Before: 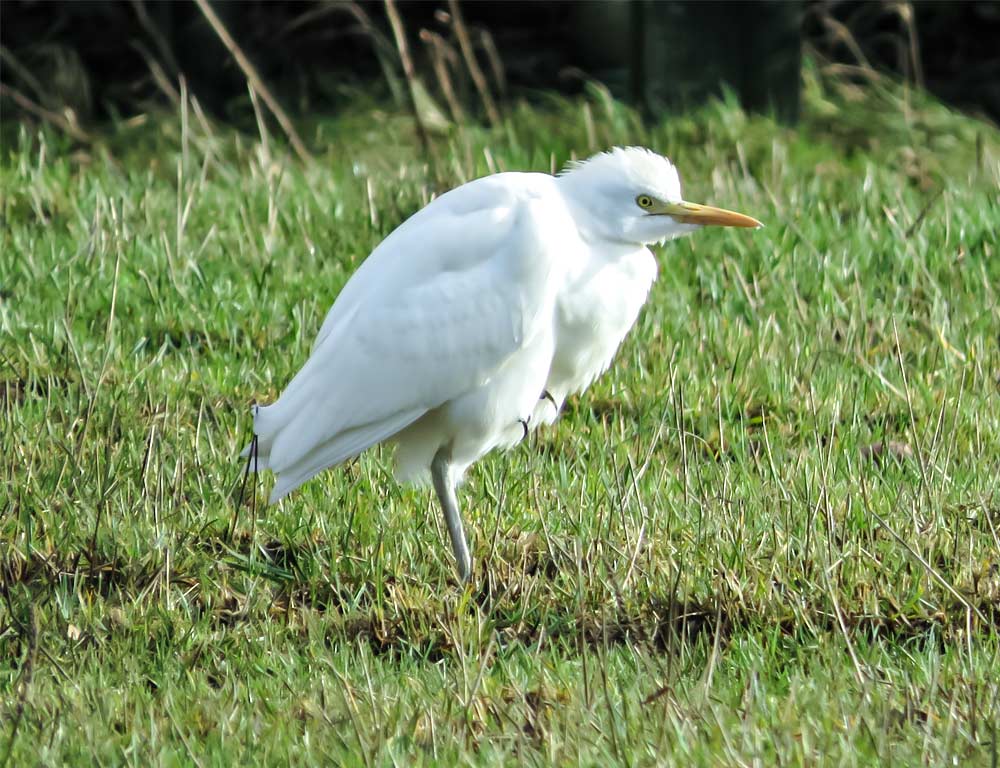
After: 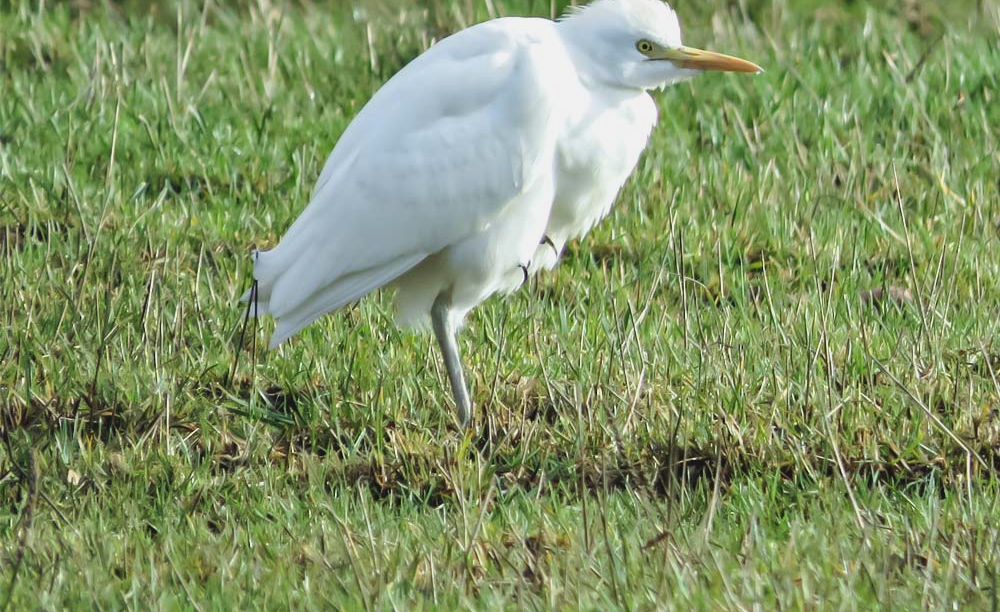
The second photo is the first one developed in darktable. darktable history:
crop and rotate: top 20.269%
contrast brightness saturation: contrast -0.098, saturation -0.104
